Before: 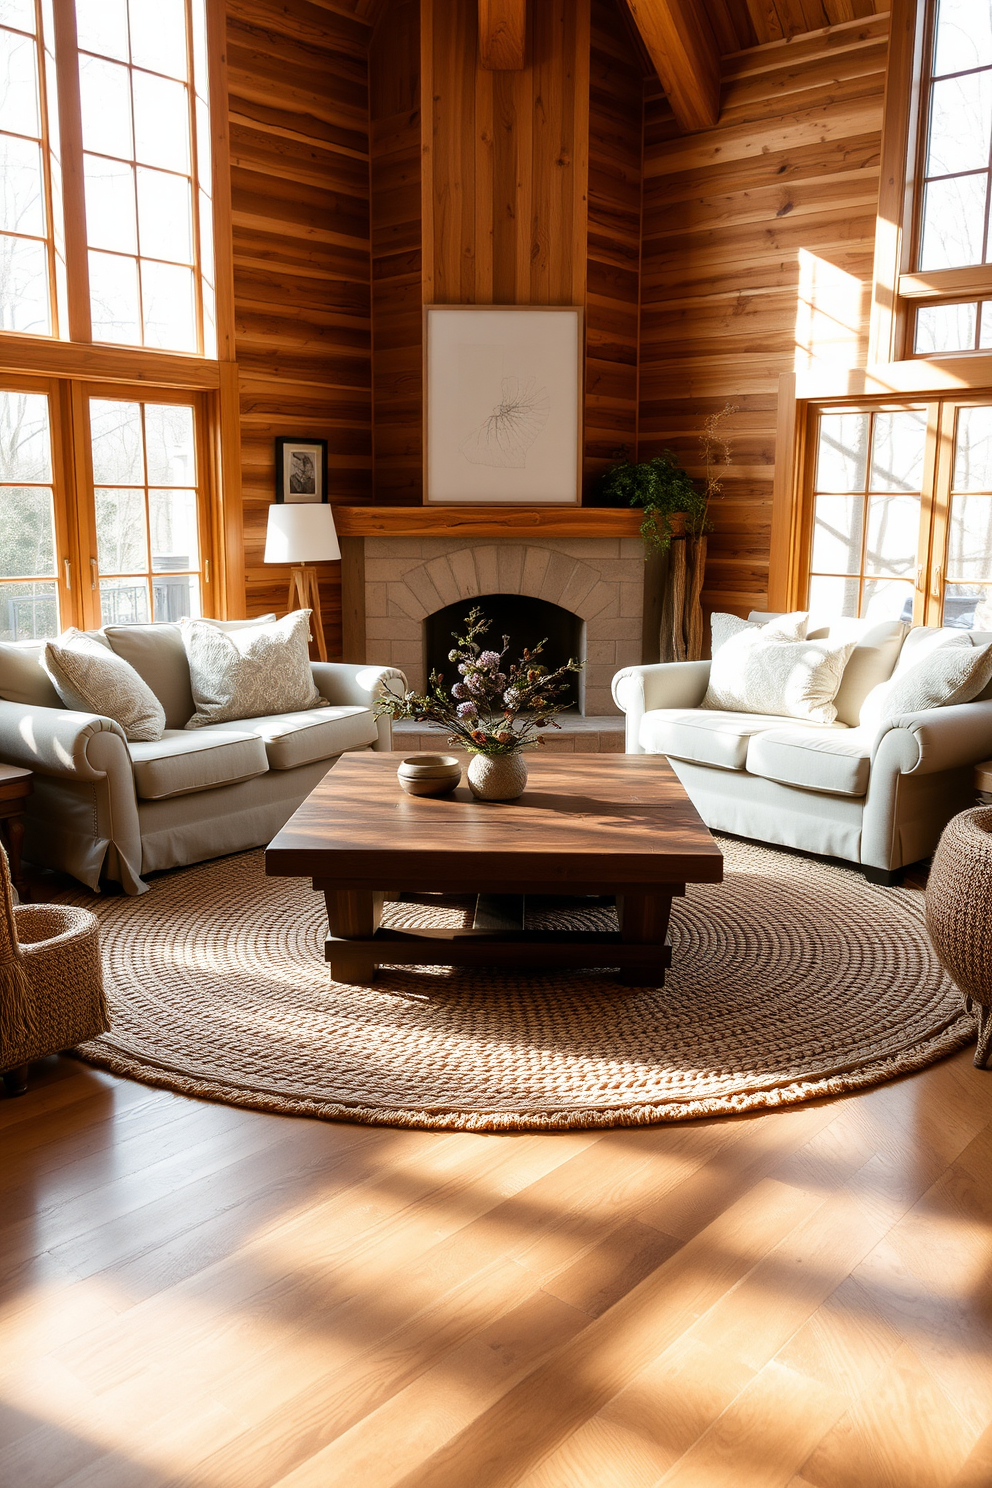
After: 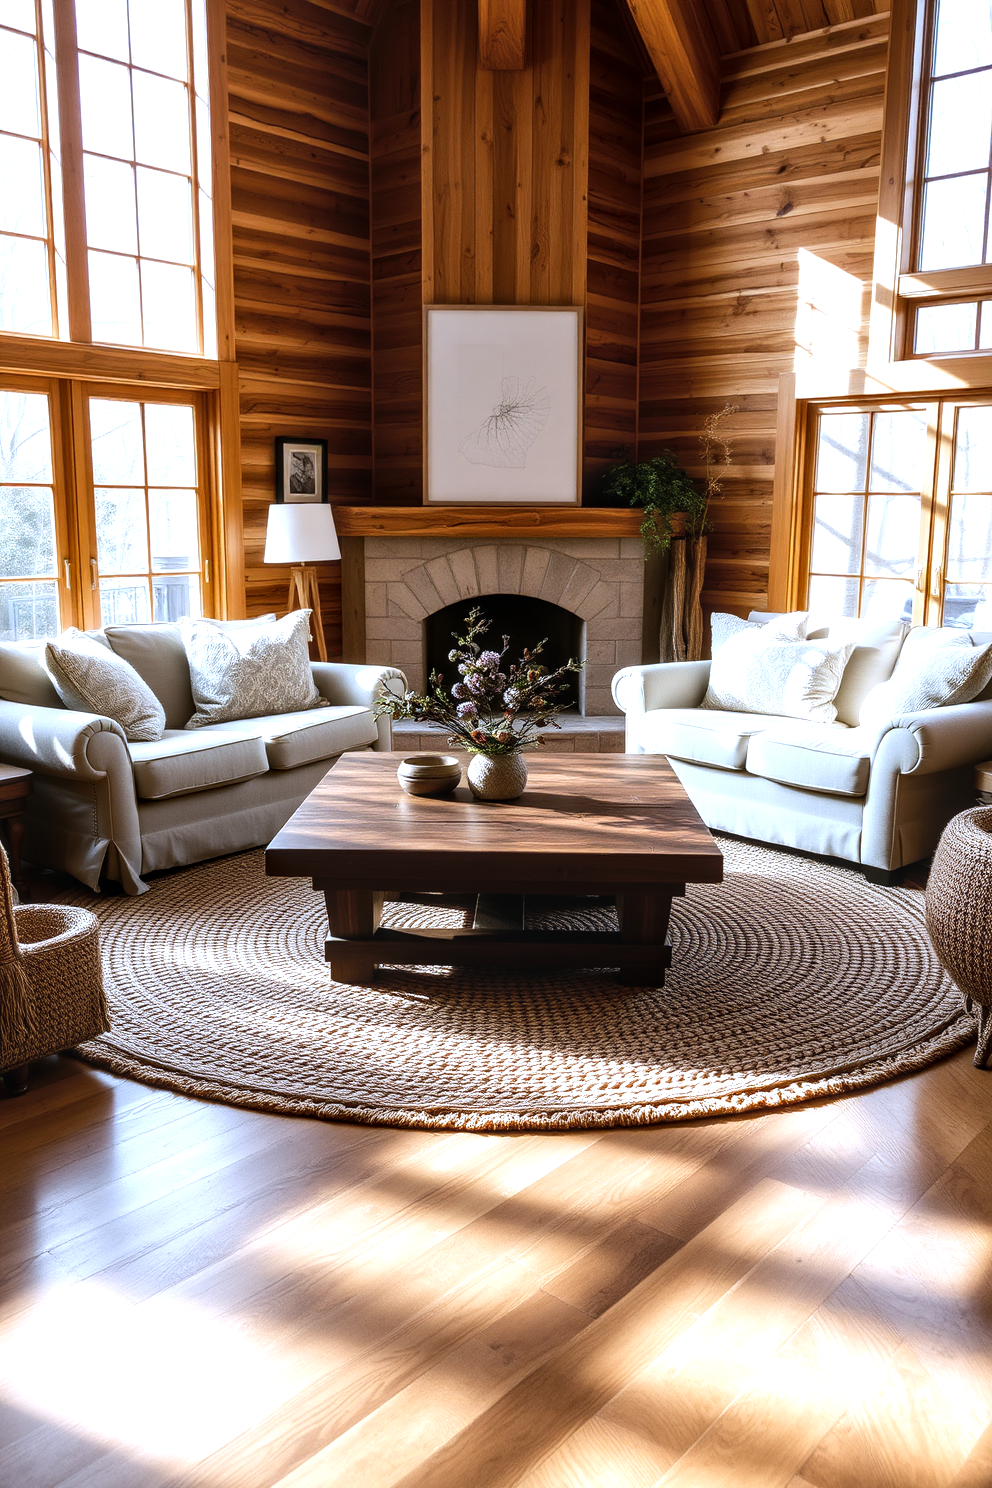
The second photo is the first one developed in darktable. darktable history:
white balance: red 0.948, green 1.02, blue 1.176
local contrast: on, module defaults
tone equalizer: -8 EV -0.417 EV, -7 EV -0.389 EV, -6 EV -0.333 EV, -5 EV -0.222 EV, -3 EV 0.222 EV, -2 EV 0.333 EV, -1 EV 0.389 EV, +0 EV 0.417 EV, edges refinement/feathering 500, mask exposure compensation -1.57 EV, preserve details no
